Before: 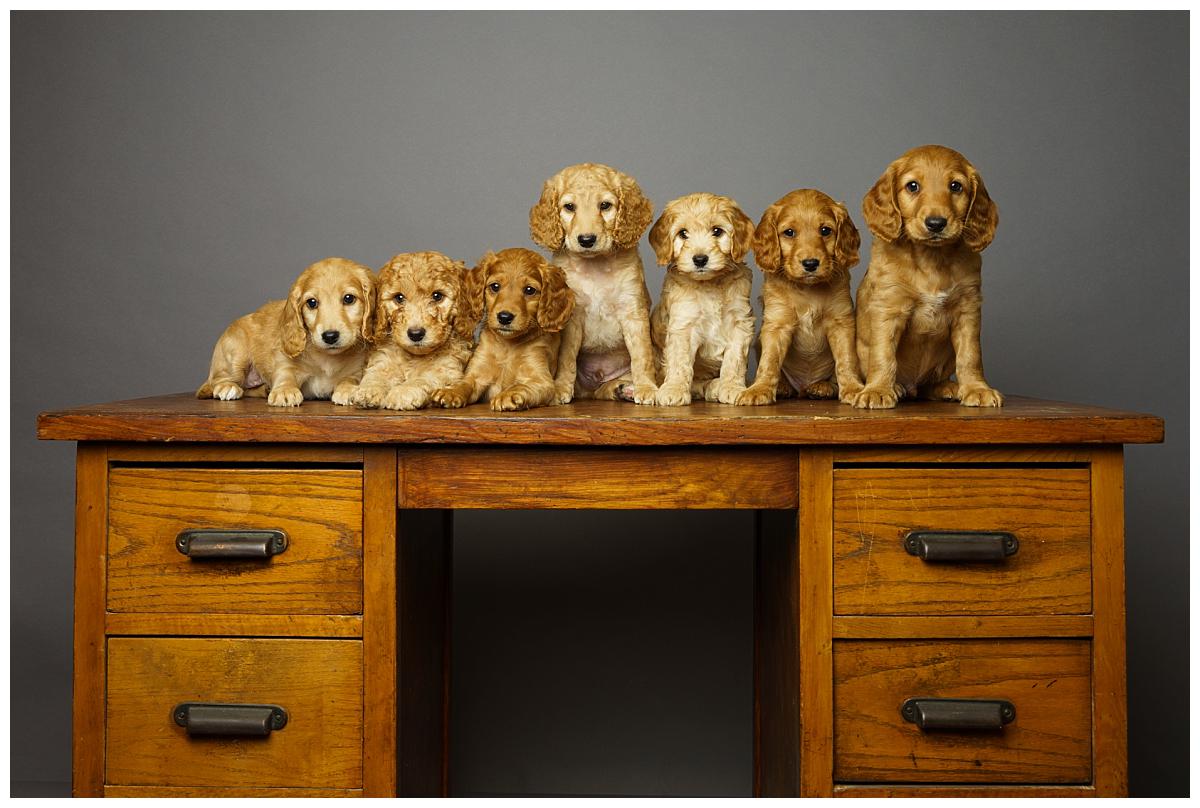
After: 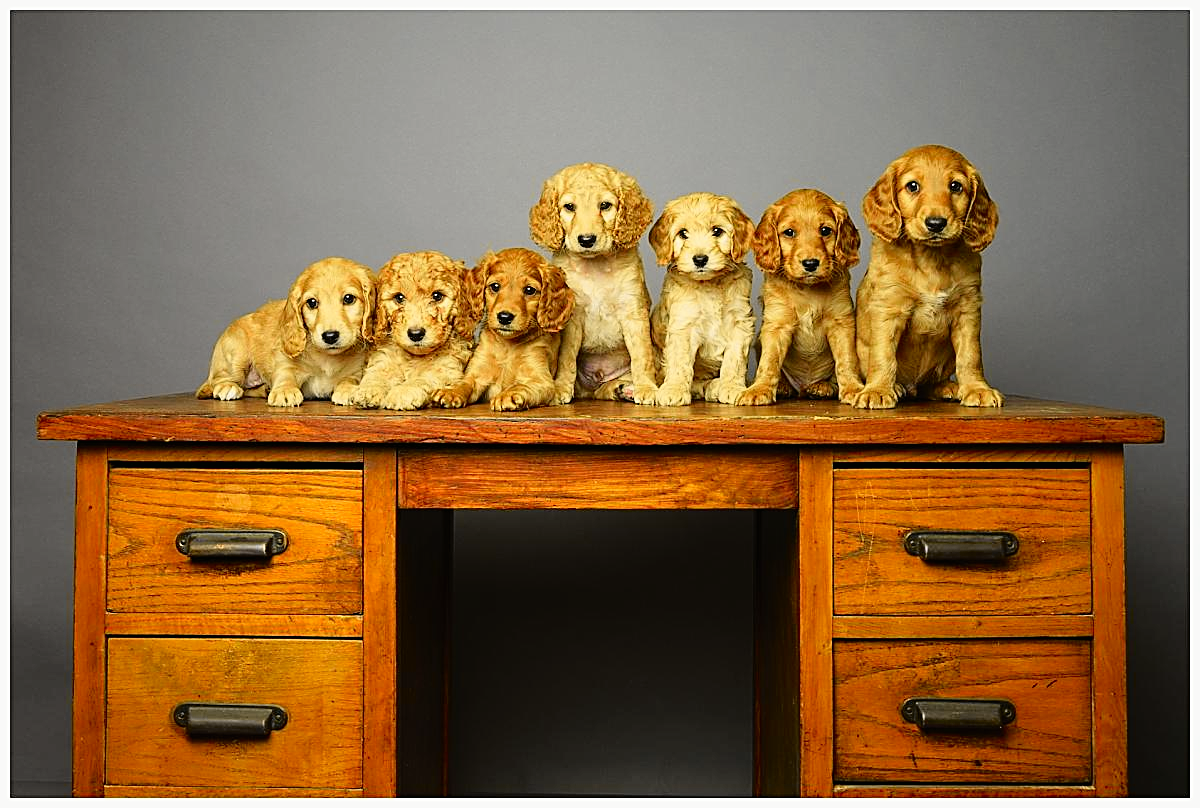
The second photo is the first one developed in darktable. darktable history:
sharpen: on, module defaults
tone curve: curves: ch0 [(0, 0.008) (0.107, 0.091) (0.278, 0.351) (0.457, 0.562) (0.628, 0.738) (0.839, 0.909) (0.998, 0.978)]; ch1 [(0, 0) (0.437, 0.408) (0.474, 0.479) (0.502, 0.5) (0.527, 0.519) (0.561, 0.575) (0.608, 0.665) (0.669, 0.748) (0.859, 0.899) (1, 1)]; ch2 [(0, 0) (0.33, 0.301) (0.421, 0.443) (0.473, 0.498) (0.502, 0.504) (0.522, 0.527) (0.549, 0.583) (0.644, 0.703) (1, 1)], color space Lab, independent channels, preserve colors none
base curve: exposure shift 0, preserve colors none
